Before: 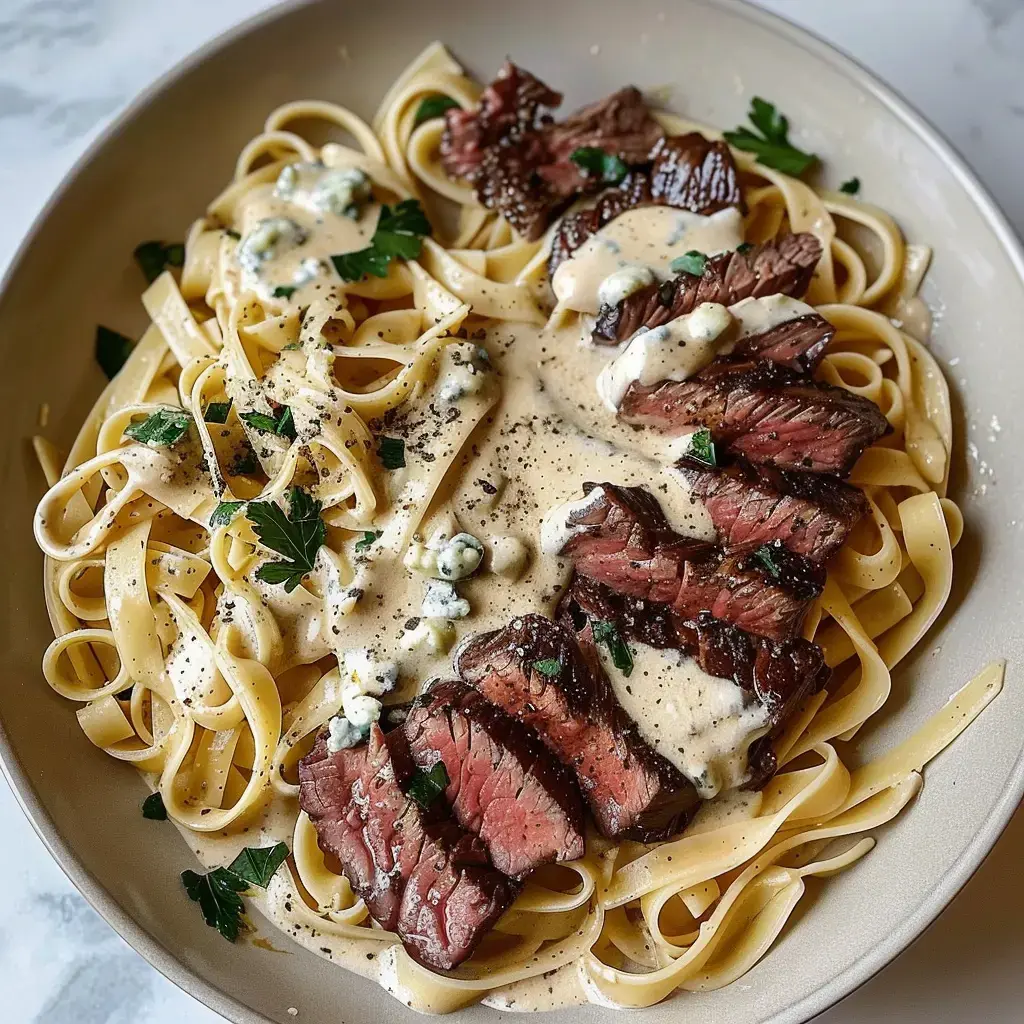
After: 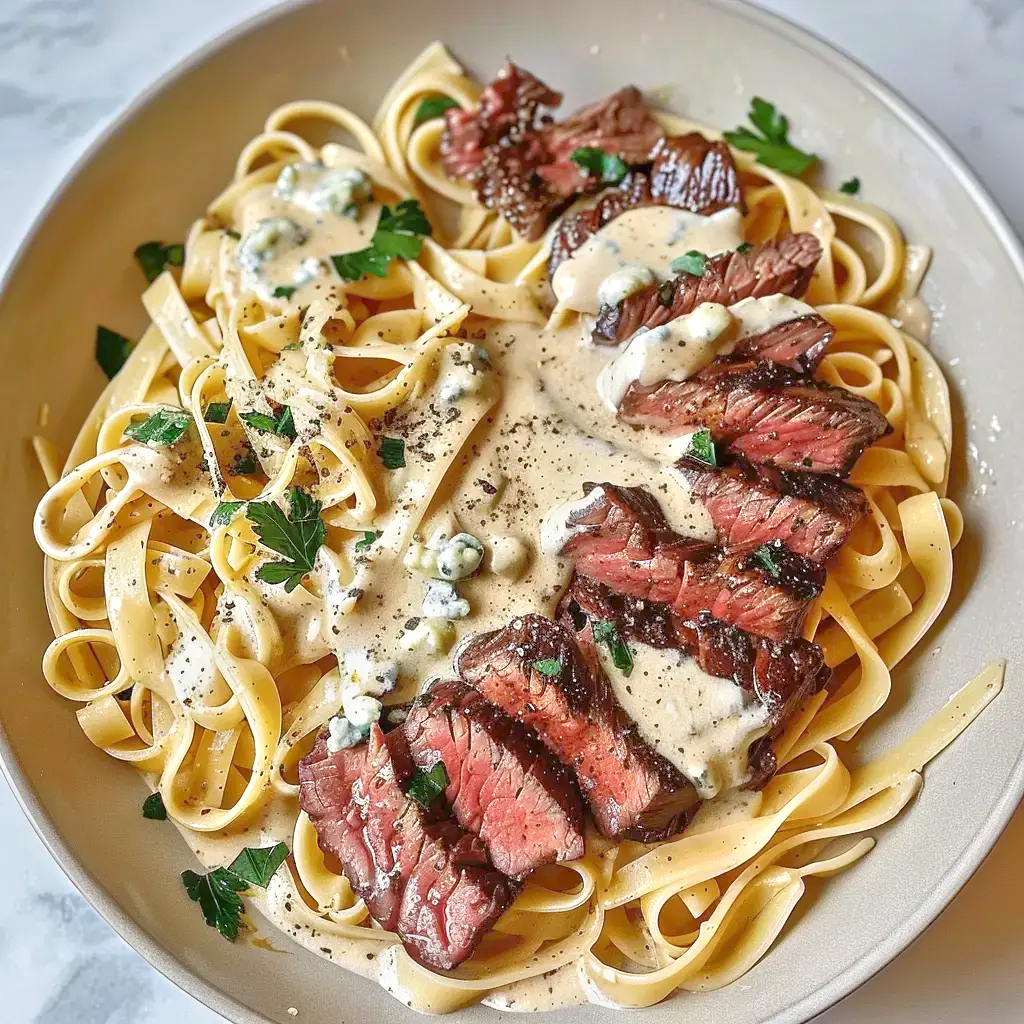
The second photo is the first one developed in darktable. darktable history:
tone equalizer: -8 EV 1.97 EV, -7 EV 1.99 EV, -6 EV 1.96 EV, -5 EV 1.97 EV, -4 EV 1.98 EV, -3 EV 1.49 EV, -2 EV 0.971 EV, -1 EV 0.516 EV
